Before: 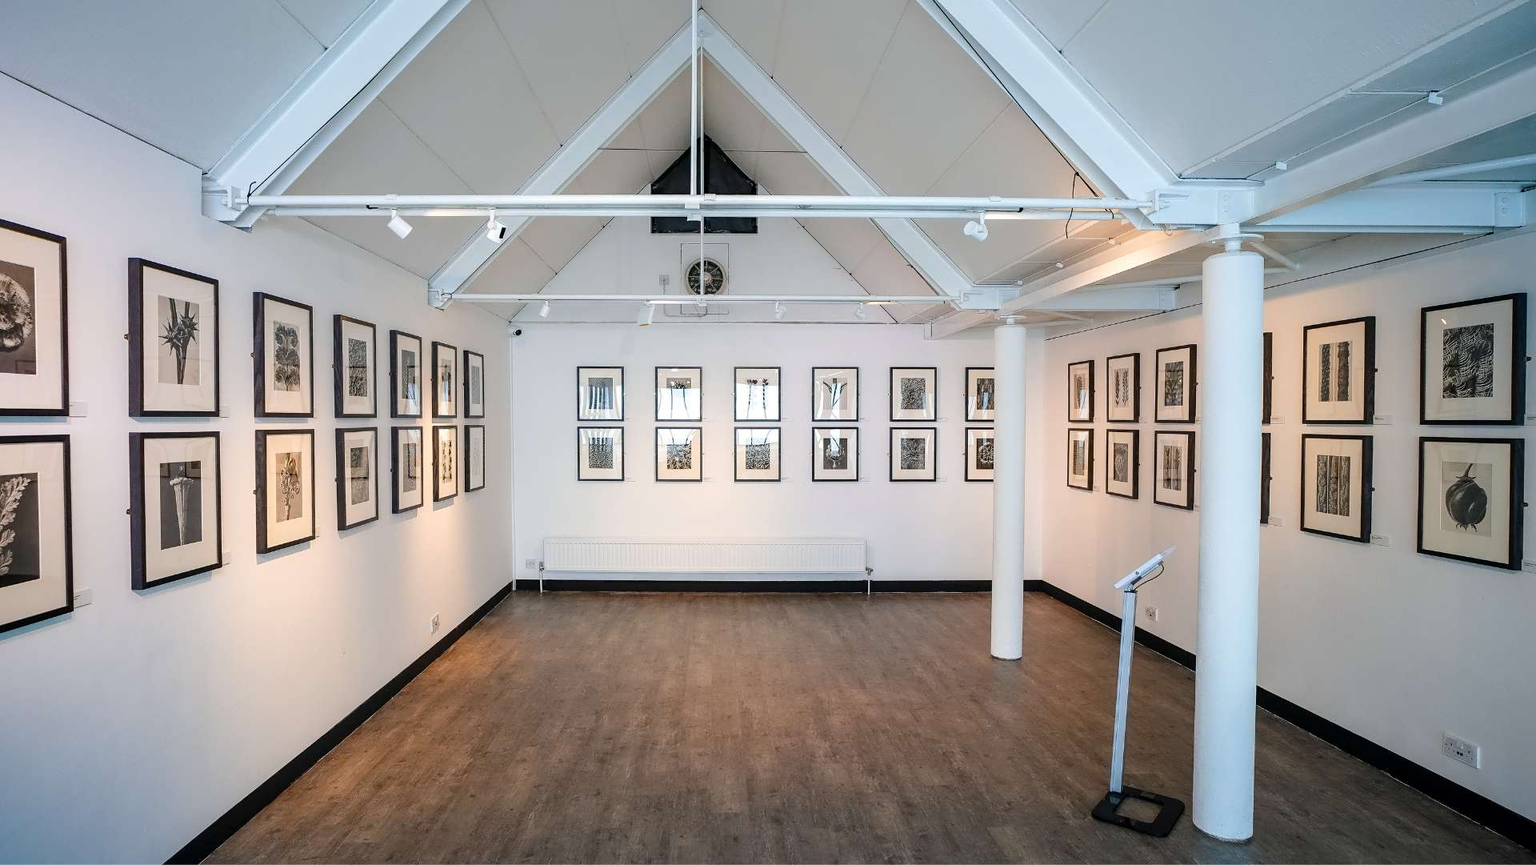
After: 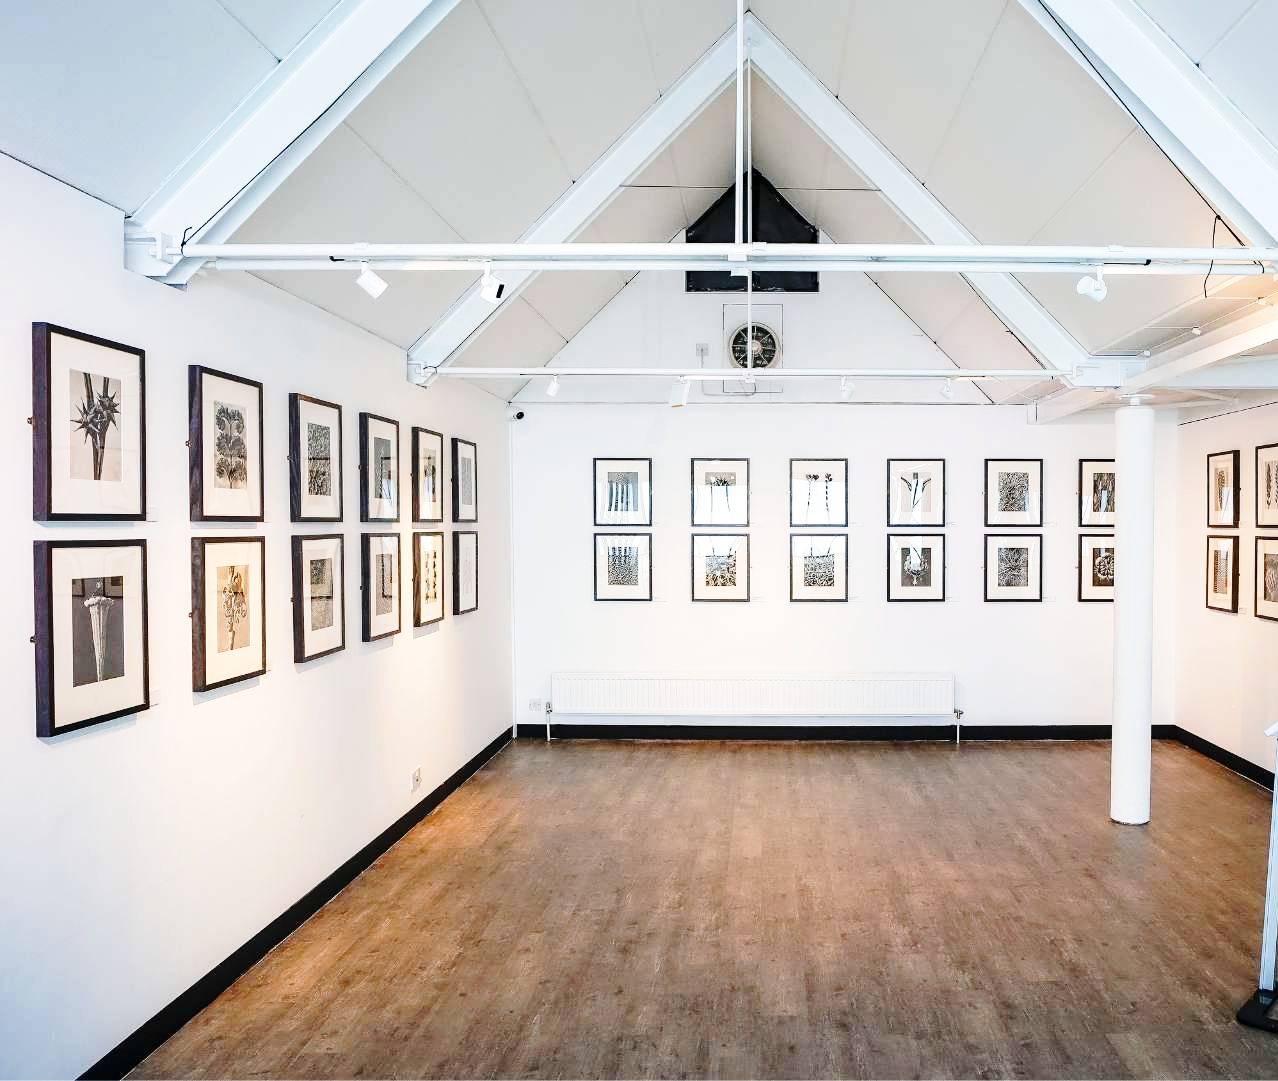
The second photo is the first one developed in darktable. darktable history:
crop and rotate: left 6.711%, right 26.706%
base curve: curves: ch0 [(0, 0) (0.028, 0.03) (0.121, 0.232) (0.46, 0.748) (0.859, 0.968) (1, 1)], preserve colors none
